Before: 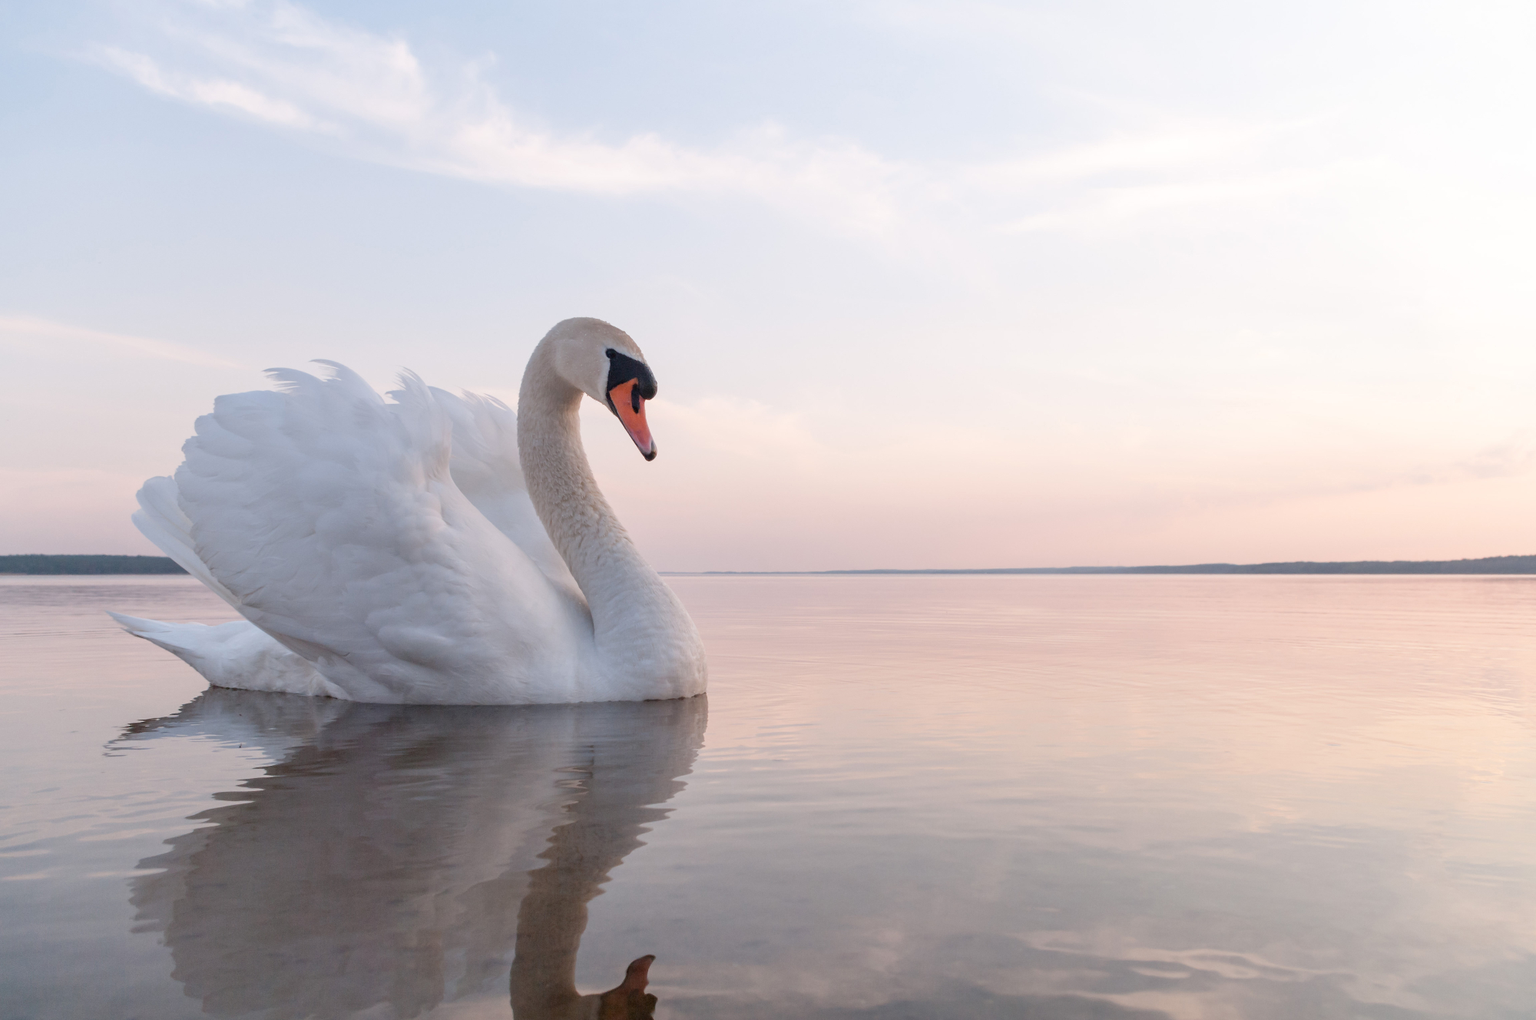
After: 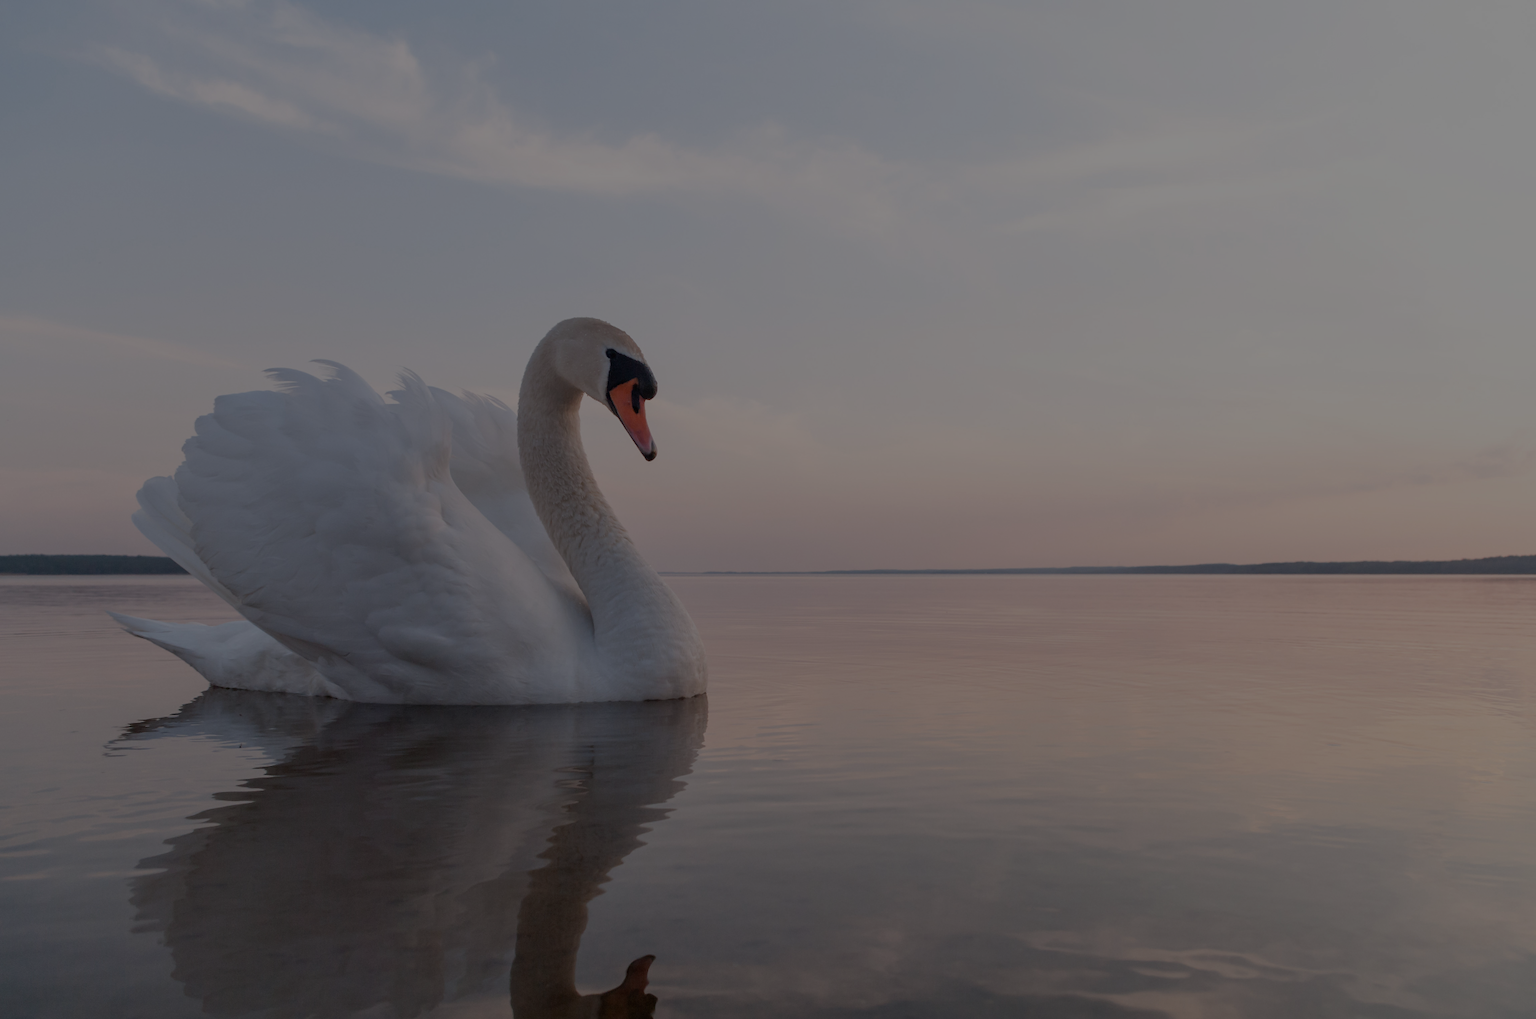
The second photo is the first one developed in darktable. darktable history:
exposure: exposure -2.002 EV, compensate highlight preservation false
white balance: emerald 1
